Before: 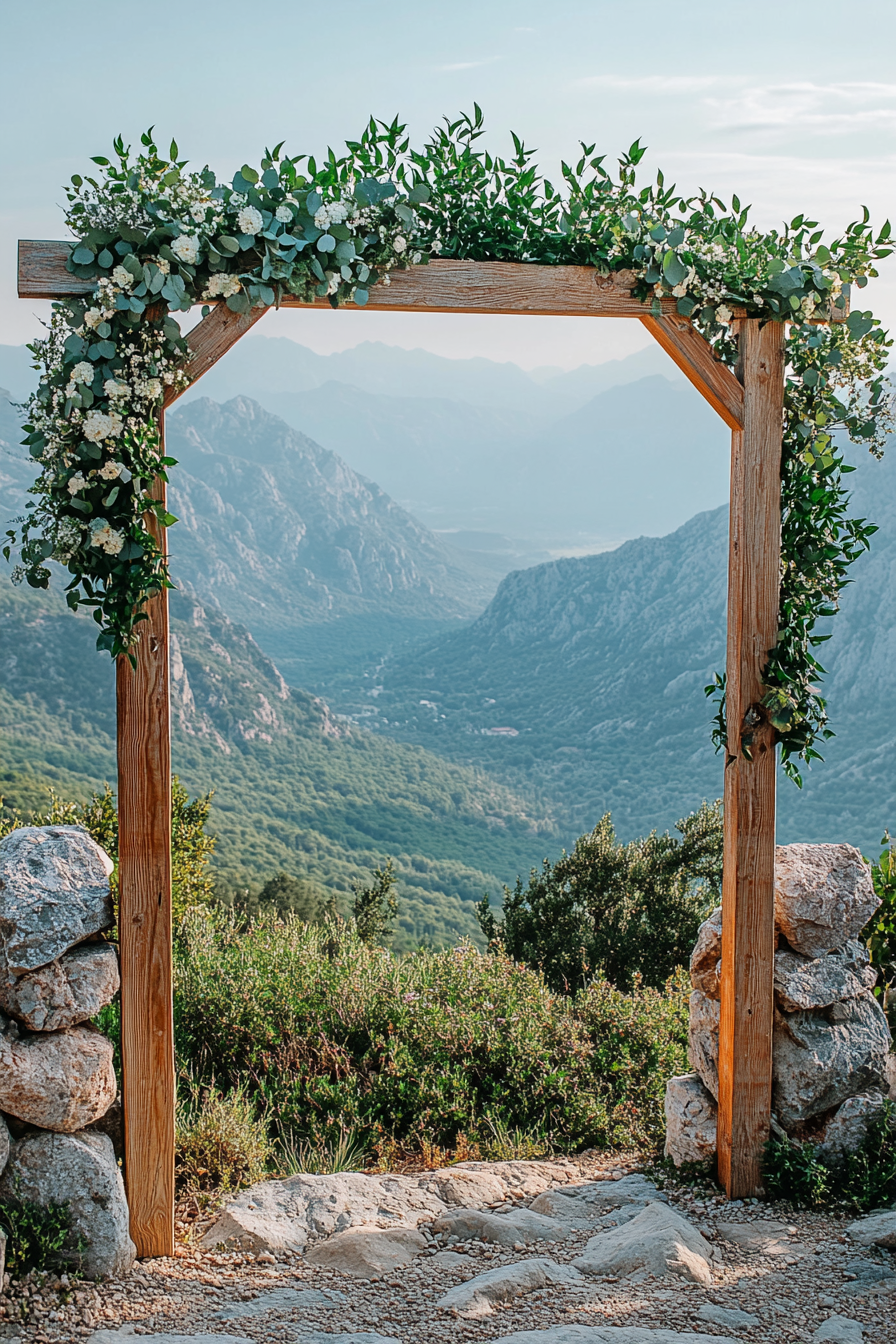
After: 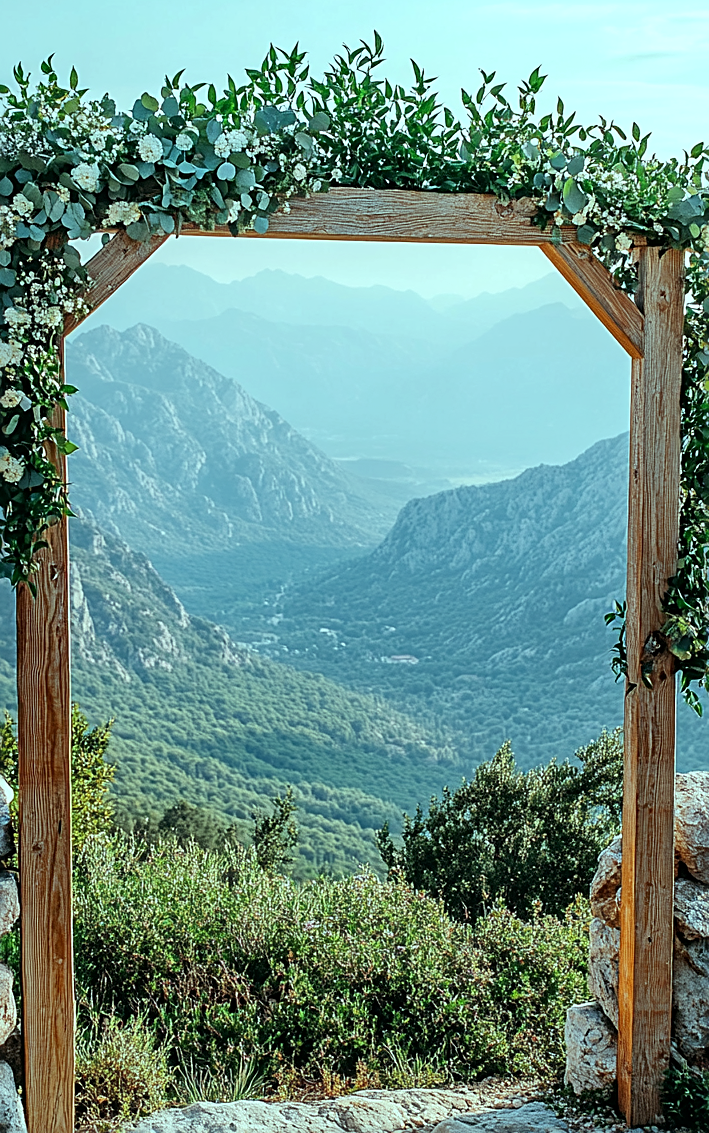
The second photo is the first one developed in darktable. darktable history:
local contrast: highlights 100%, shadows 100%, detail 120%, midtone range 0.2
crop: left 11.225%, top 5.381%, right 9.565%, bottom 10.314%
color balance: mode lift, gamma, gain (sRGB), lift [0.997, 0.979, 1.021, 1.011], gamma [1, 1.084, 0.916, 0.998], gain [1, 0.87, 1.13, 1.101], contrast 4.55%, contrast fulcrum 38.24%, output saturation 104.09%
sharpen: on, module defaults
